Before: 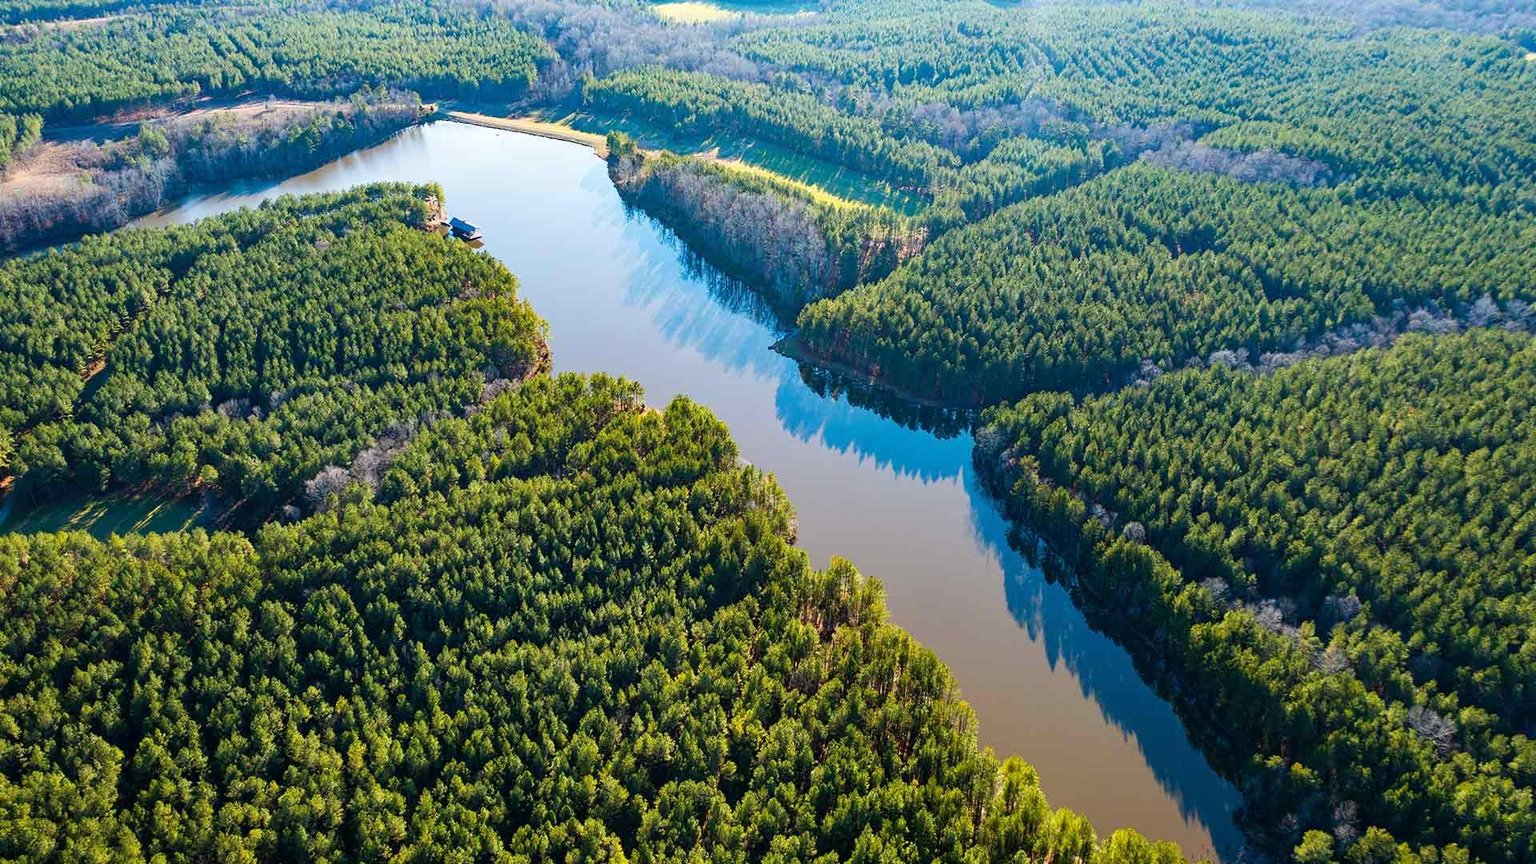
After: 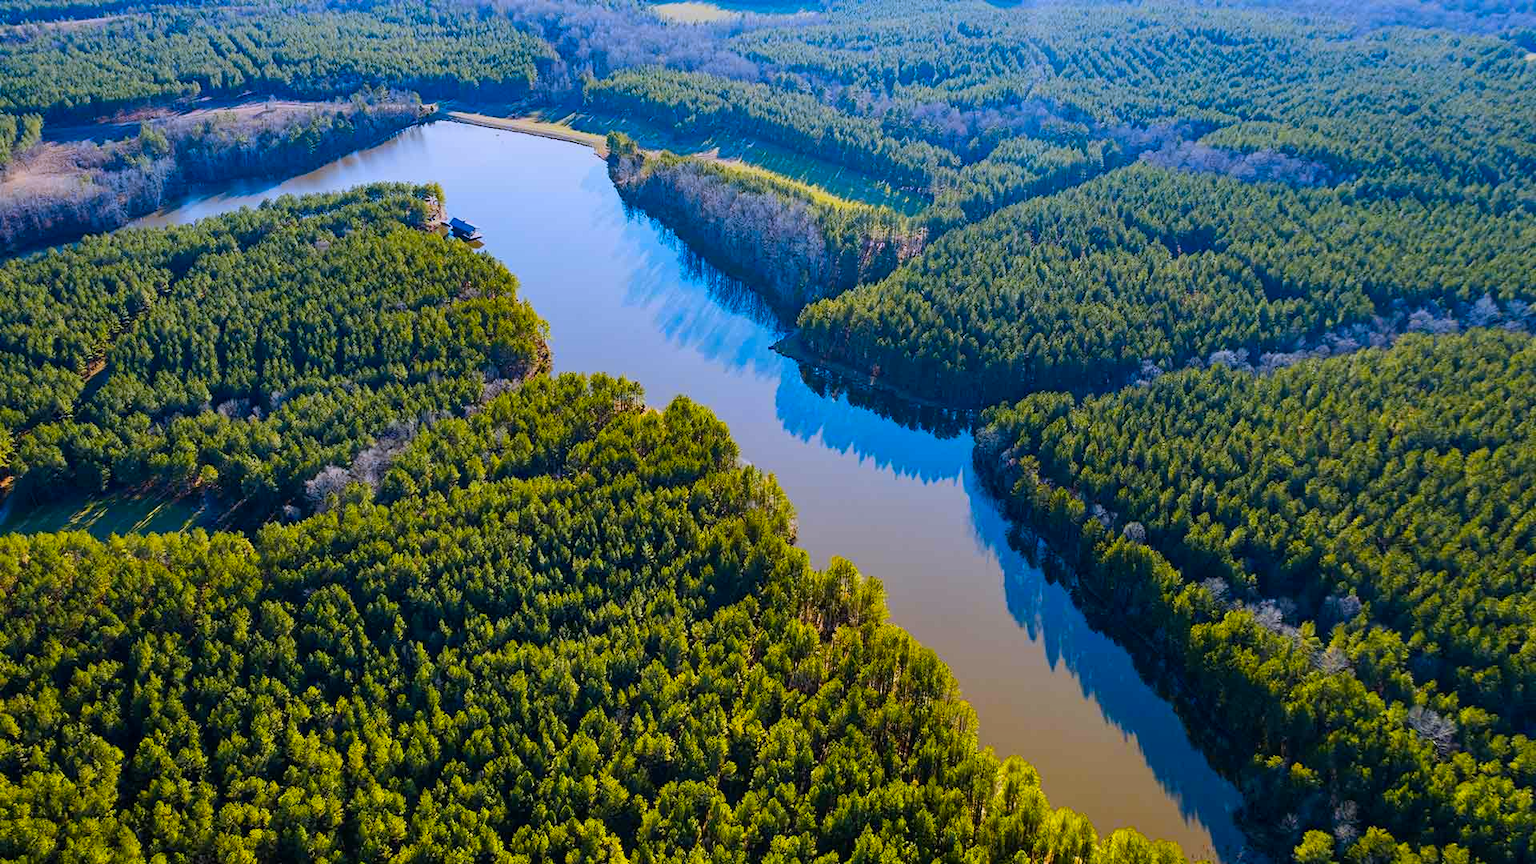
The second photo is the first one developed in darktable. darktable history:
color balance rgb: perceptual saturation grading › global saturation 25%, global vibrance 20%
graduated density: hue 238.83°, saturation 50%
color contrast: green-magenta contrast 0.8, blue-yellow contrast 1.1, unbound 0
